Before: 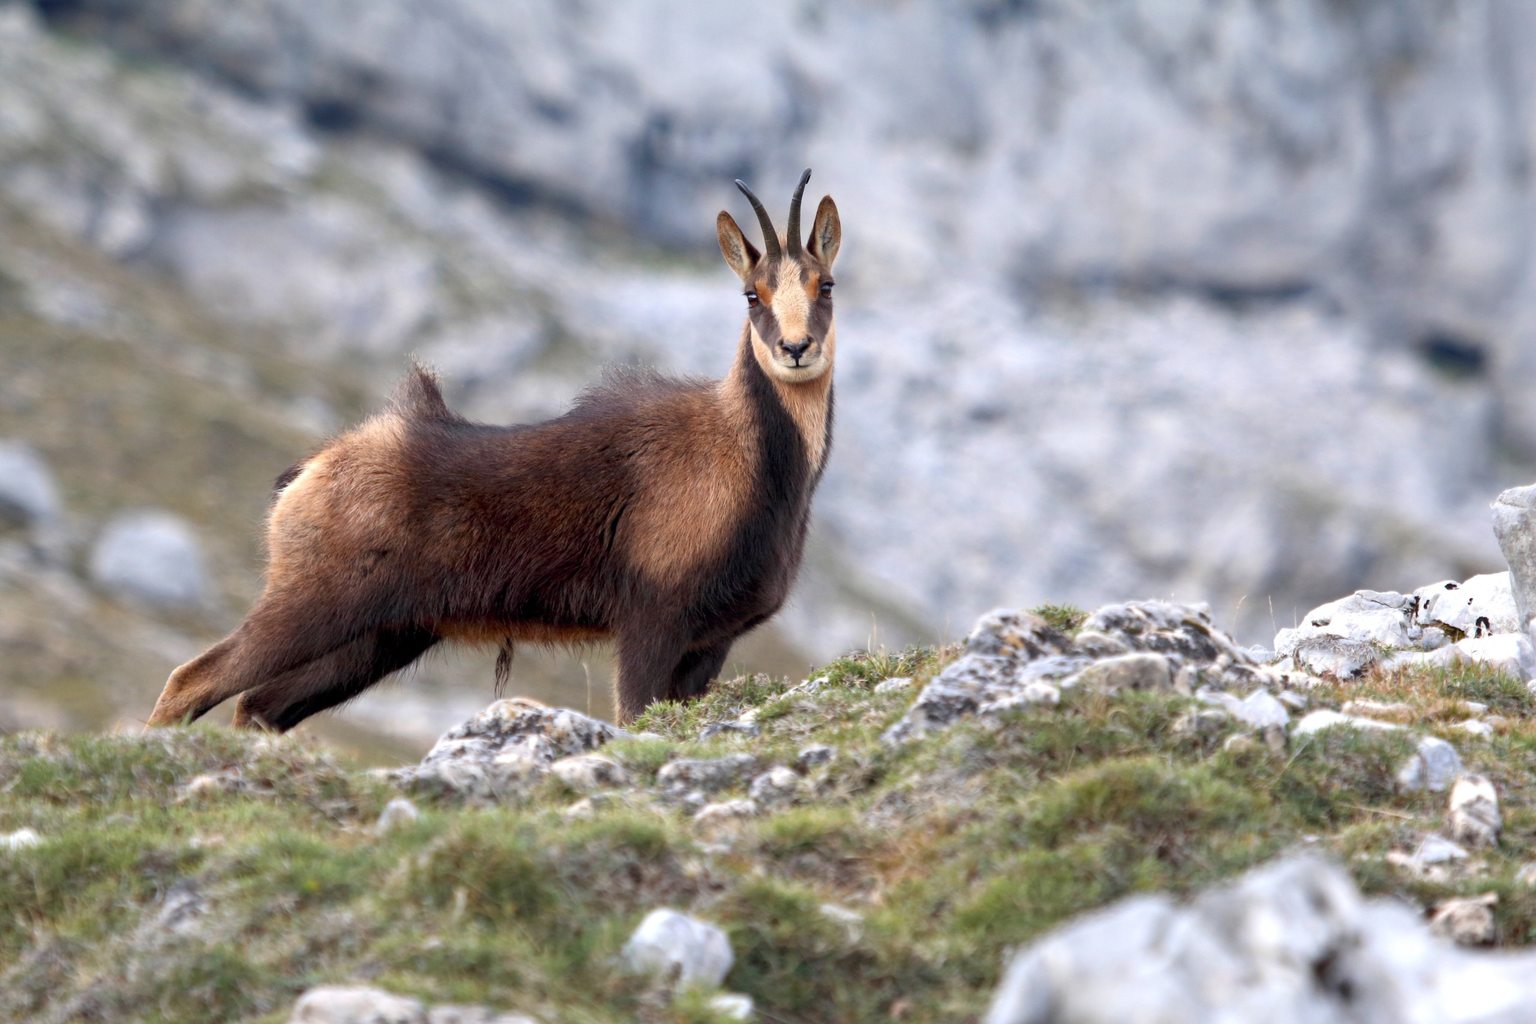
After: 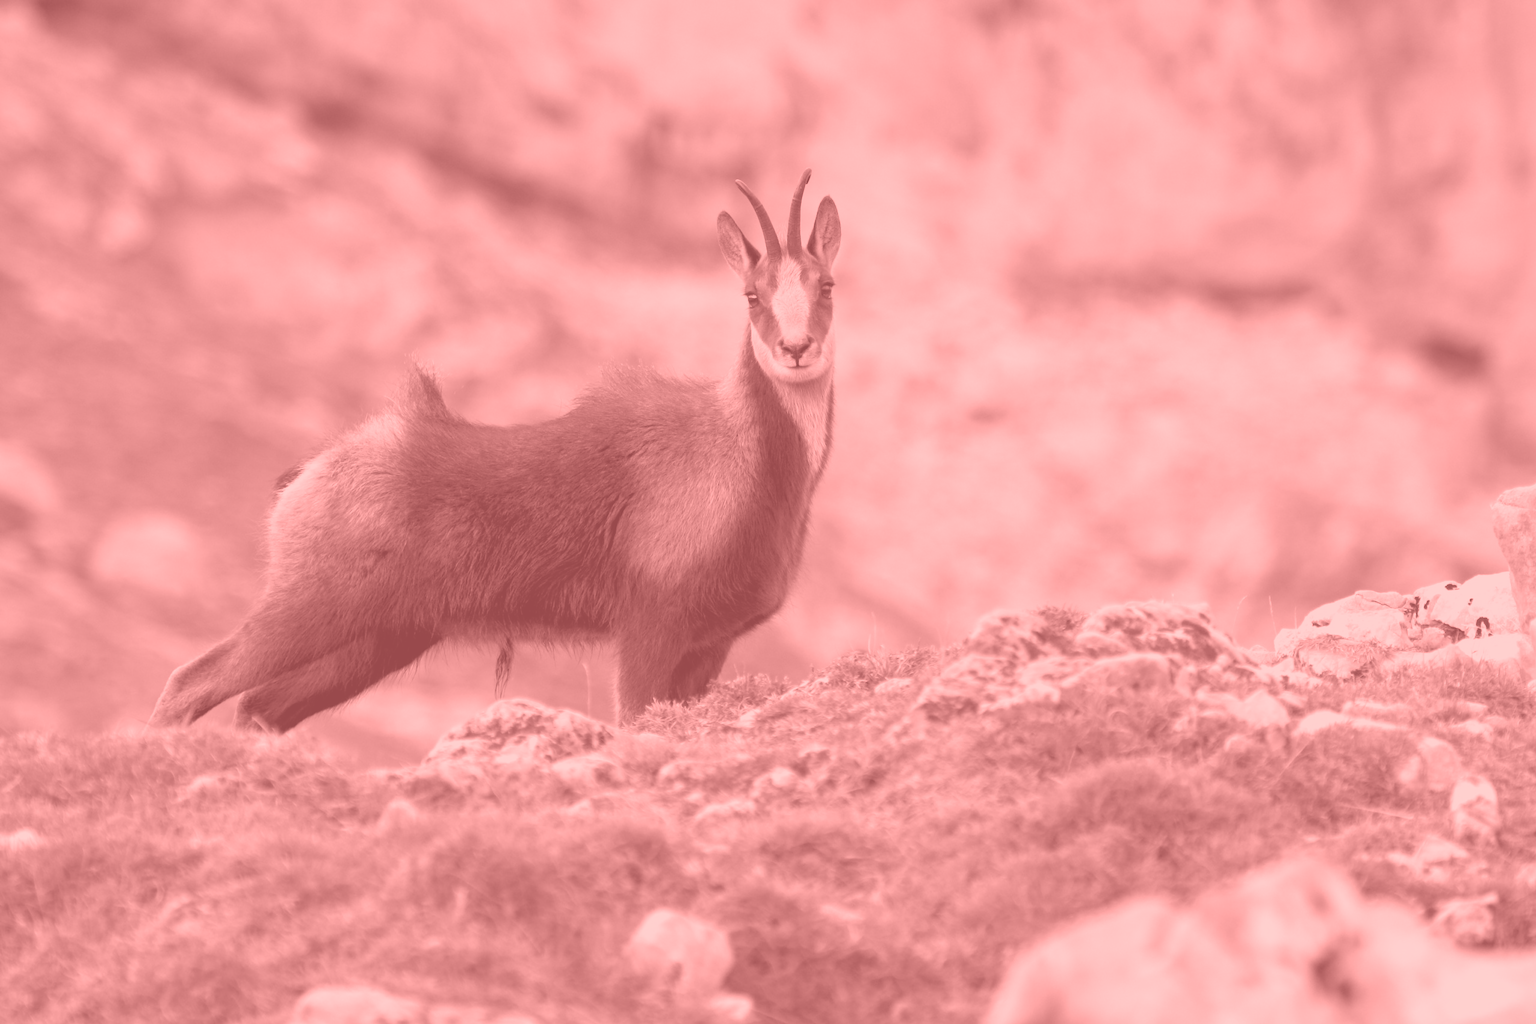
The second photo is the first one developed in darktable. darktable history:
levels: mode automatic, black 0.023%, white 99.97%, levels [0.062, 0.494, 0.925]
colorize: saturation 51%, source mix 50.67%, lightness 50.67%
